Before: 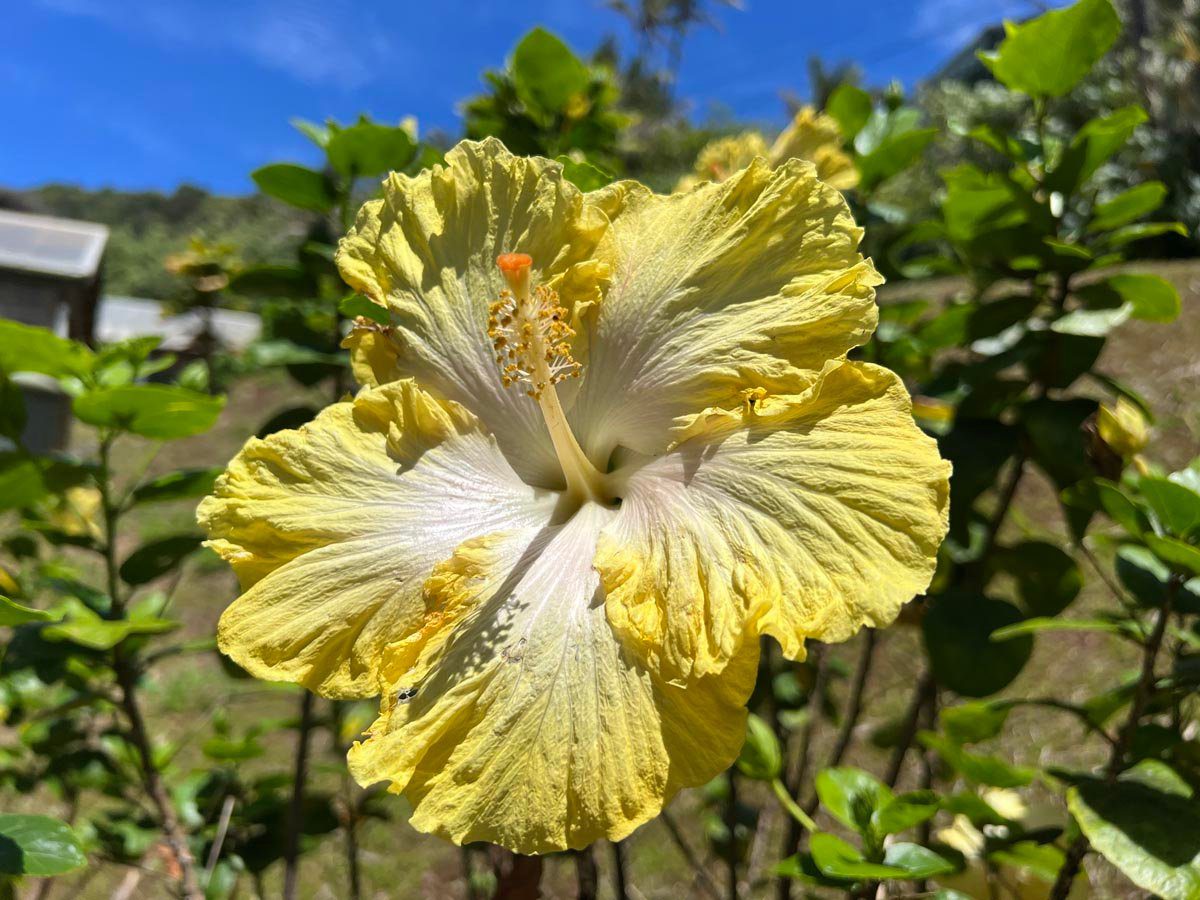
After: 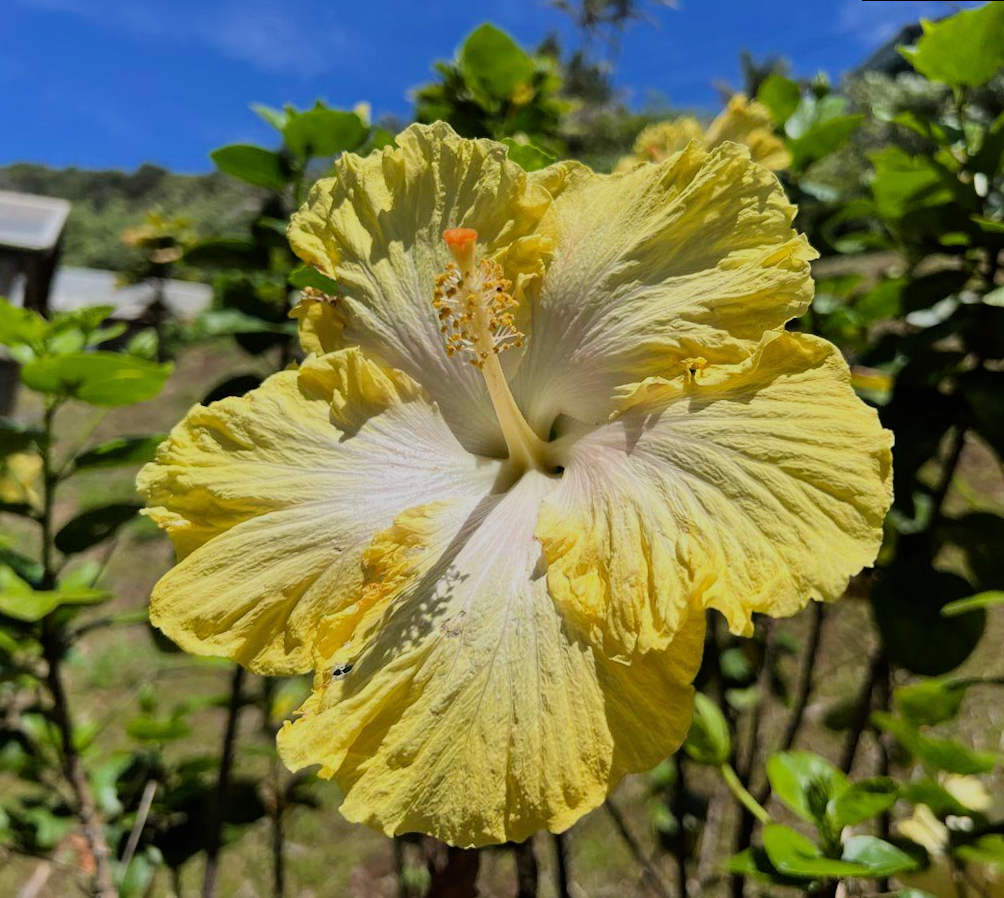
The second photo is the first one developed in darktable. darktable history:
rotate and perspective: rotation 0.215°, lens shift (vertical) -0.139, crop left 0.069, crop right 0.939, crop top 0.002, crop bottom 0.996
filmic rgb: black relative exposure -7.48 EV, white relative exposure 4.83 EV, hardness 3.4, color science v6 (2022)
crop and rotate: left 1.088%, right 8.807%
